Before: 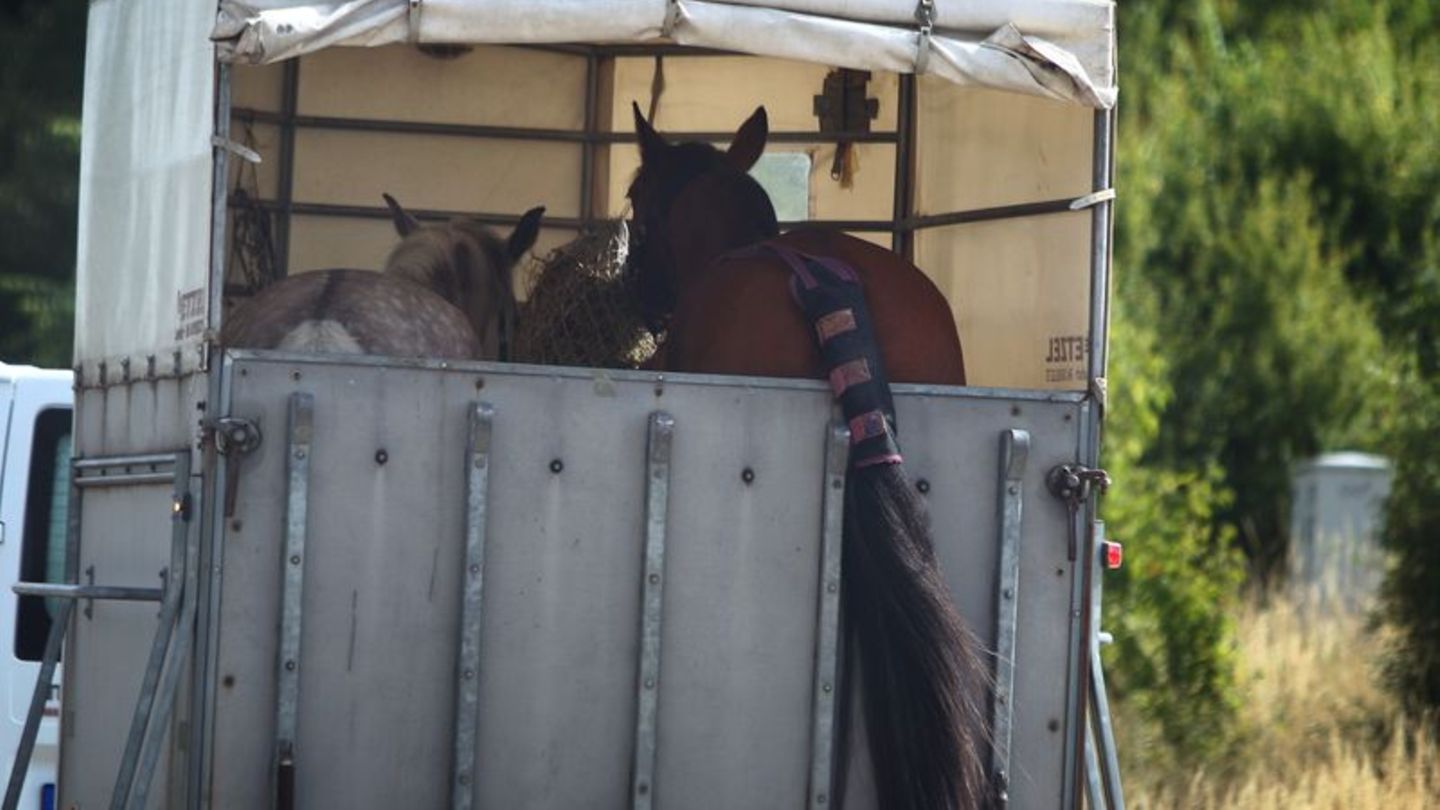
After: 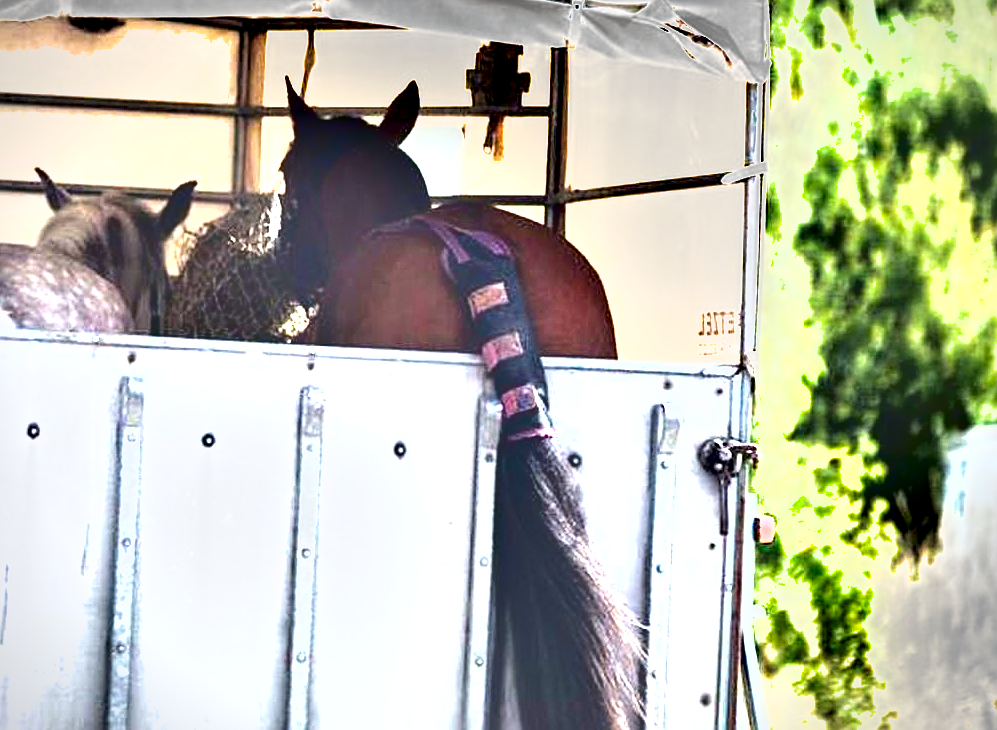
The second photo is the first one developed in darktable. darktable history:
crop and rotate: left 24.184%, top 3.235%, right 6.527%, bottom 6.621%
shadows and highlights: low approximation 0.01, soften with gaussian
contrast brightness saturation: contrast 0.049, brightness 0.058, saturation 0.015
vignetting: fall-off start 97.2%, width/height ratio 1.183
exposure: exposure 2.919 EV, compensate highlight preservation false
sharpen: on, module defaults
